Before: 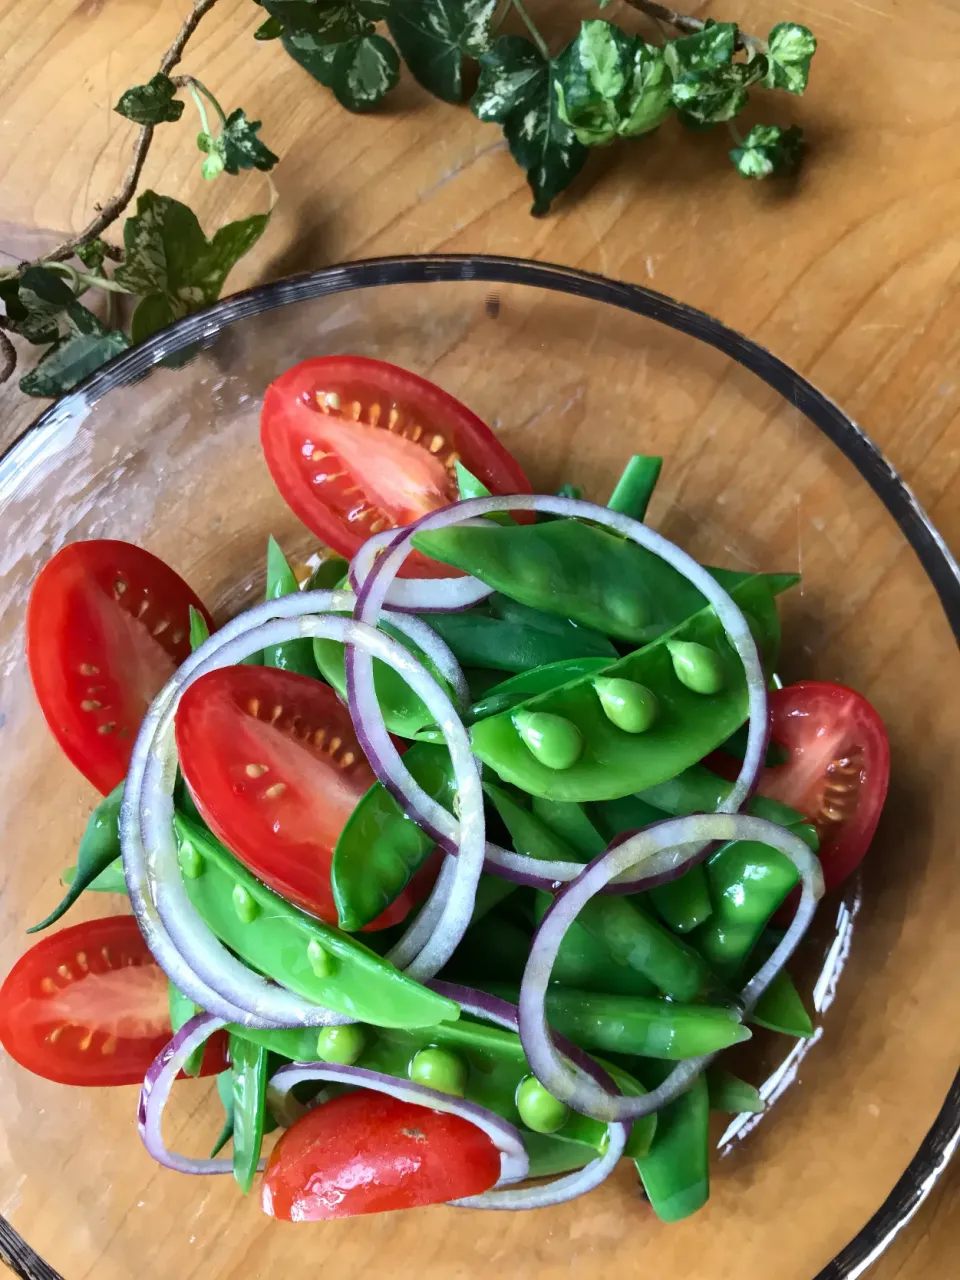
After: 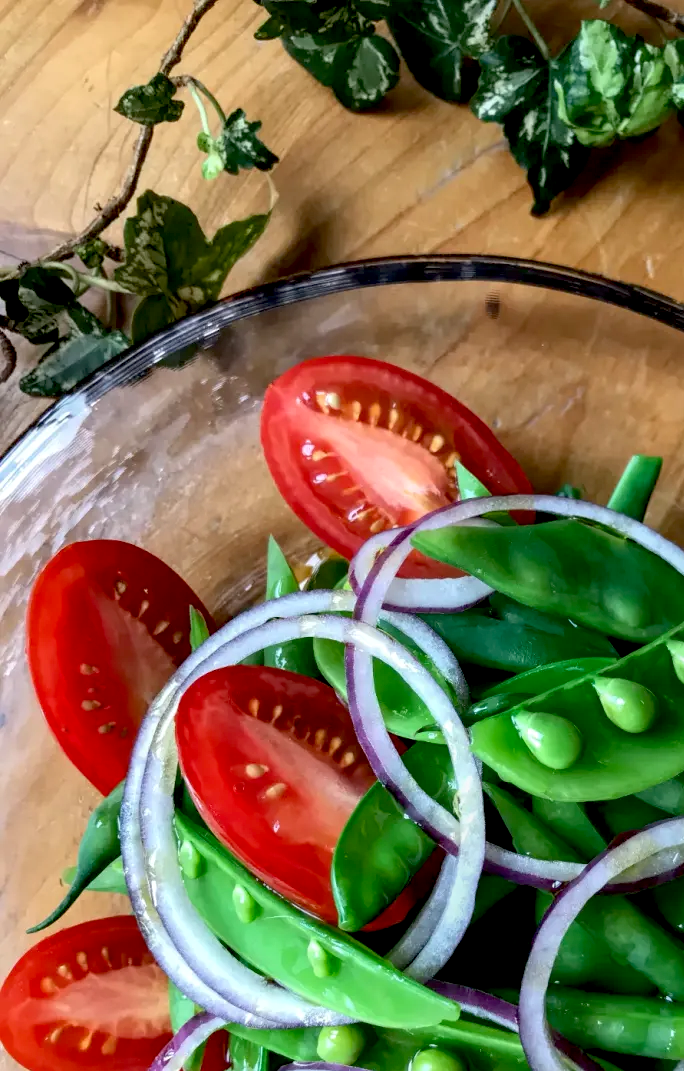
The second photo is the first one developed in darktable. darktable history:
local contrast: on, module defaults
exposure: black level correction 0.016, exposure -0.008 EV, compensate highlight preservation false
crop: right 28.658%, bottom 16.299%
